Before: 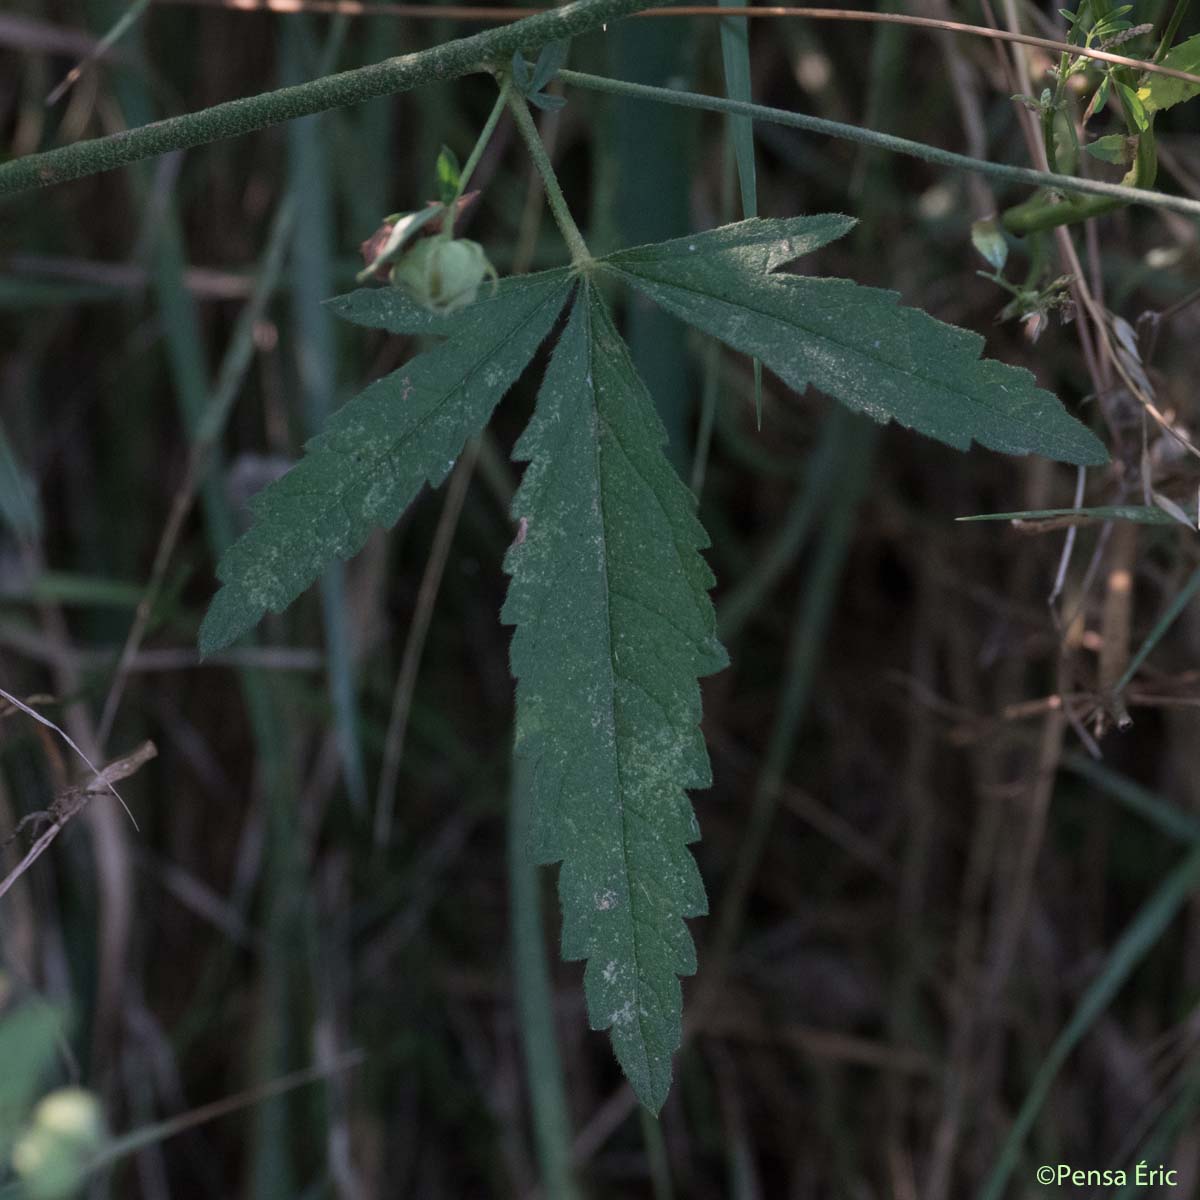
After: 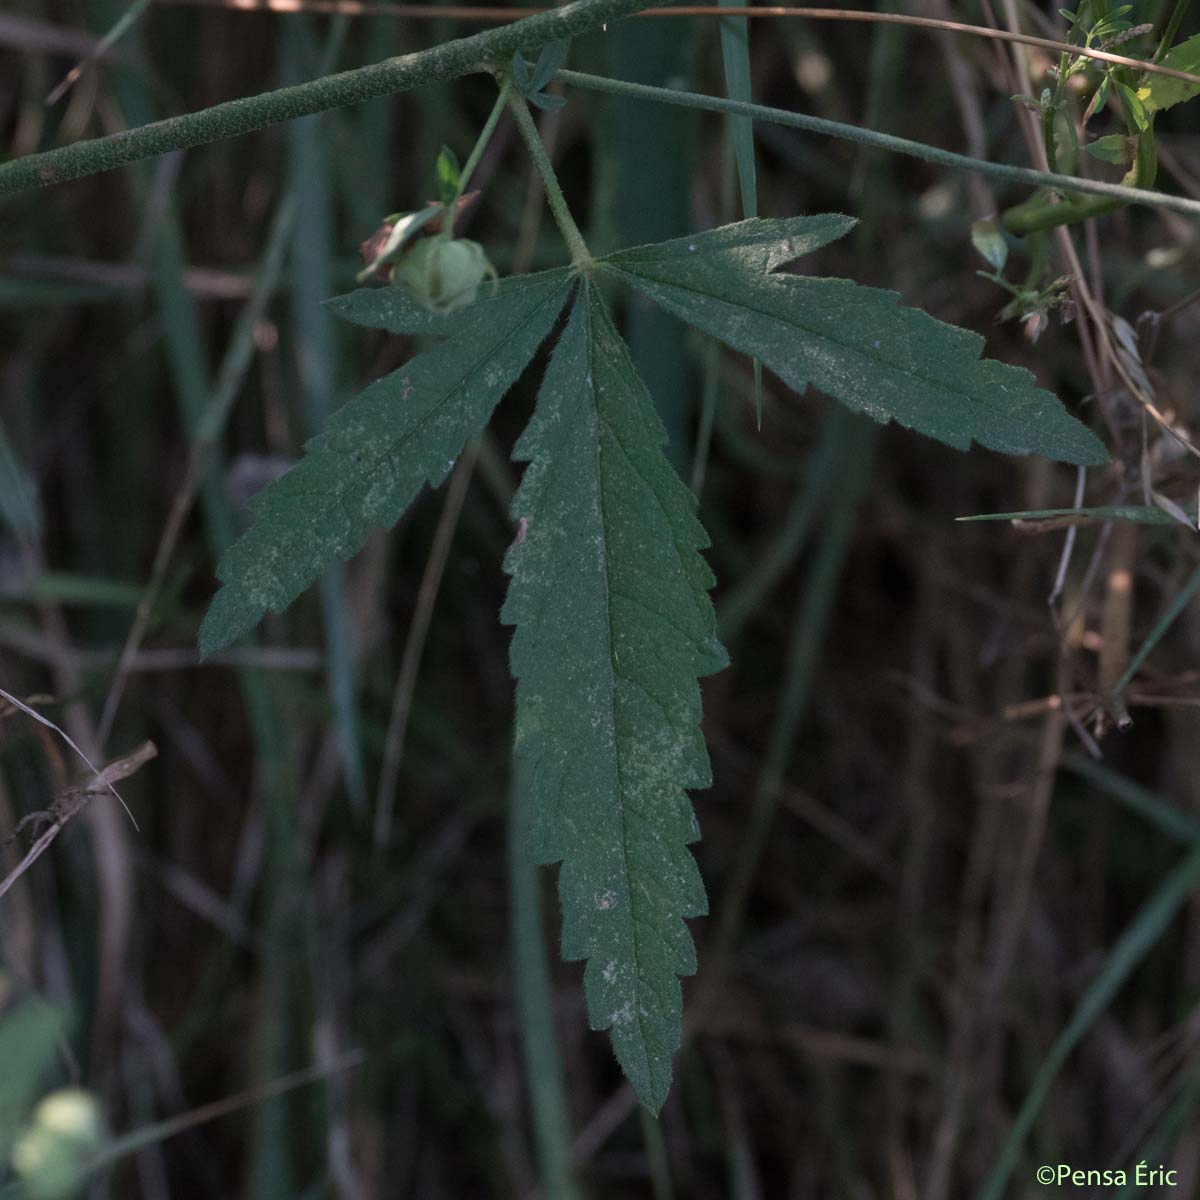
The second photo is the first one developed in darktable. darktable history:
tone equalizer: -8 EV -0.001 EV, -7 EV 0.001 EV, -6 EV -0.004 EV, -5 EV -0.009 EV, -4 EV -0.081 EV, -3 EV -0.203 EV, -2 EV -0.272 EV, -1 EV 0.111 EV, +0 EV 0.302 EV
